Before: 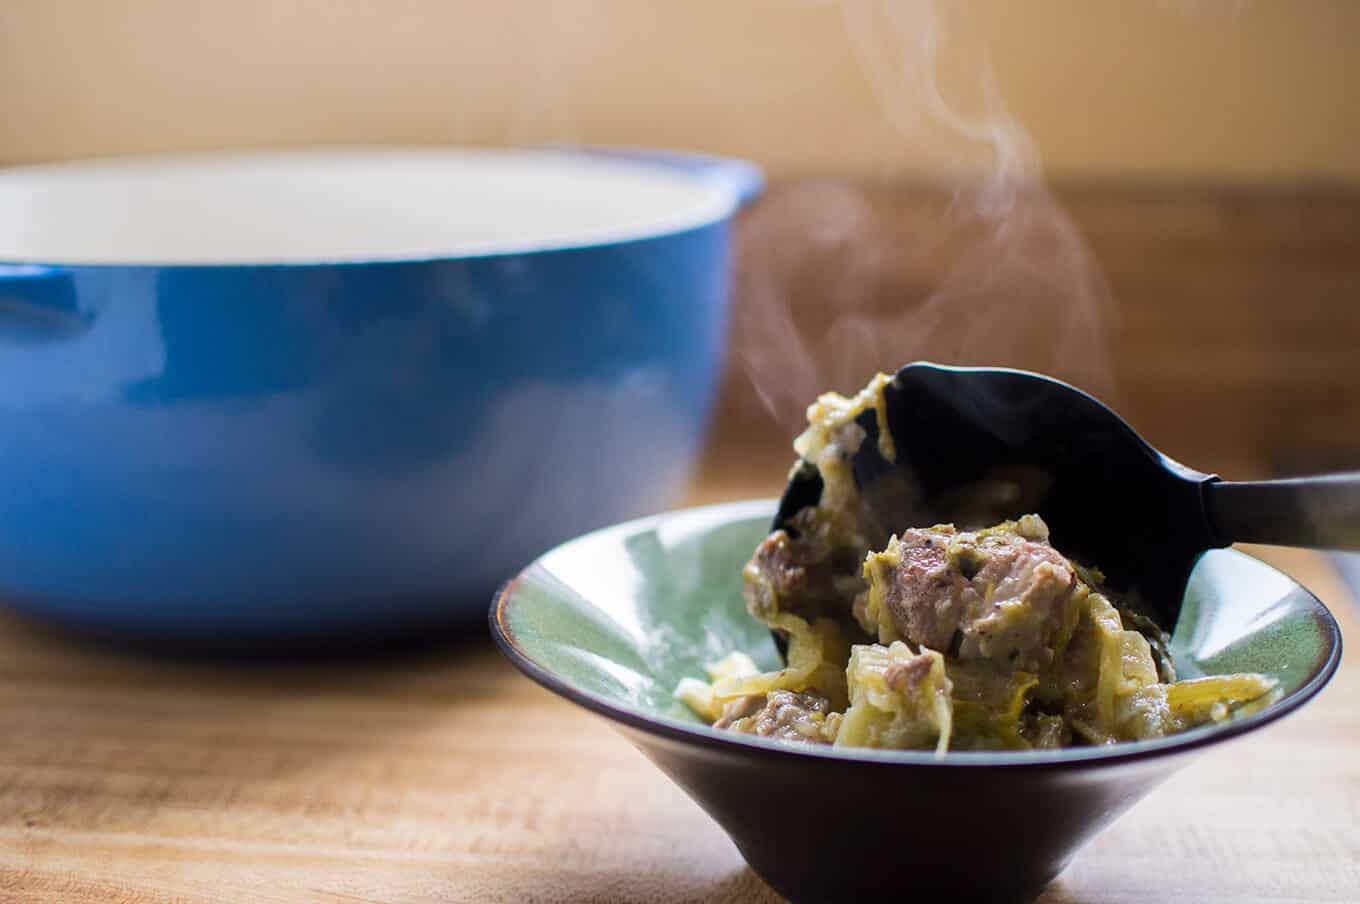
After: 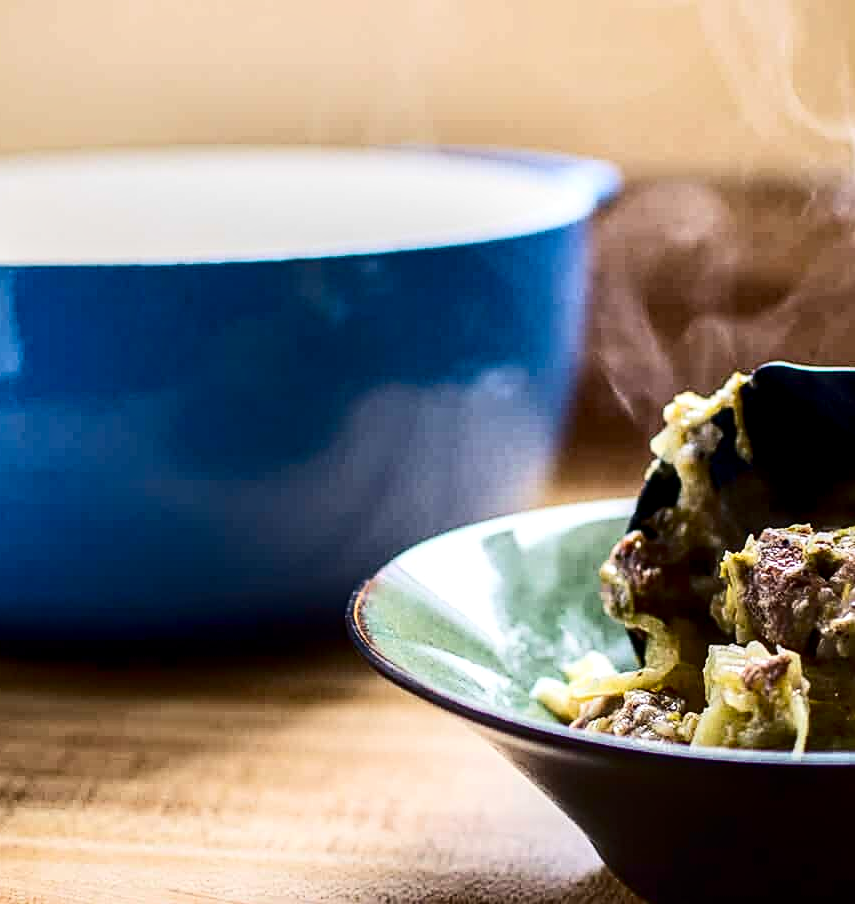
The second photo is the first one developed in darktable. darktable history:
base curve: curves: ch0 [(0, 0) (0.472, 0.508) (1, 1)], preserve colors none
local contrast: detail 144%
sharpen: amount 0.589
contrast brightness saturation: contrast 0.332, brightness -0.065, saturation 0.173
crop: left 10.555%, right 26.531%
